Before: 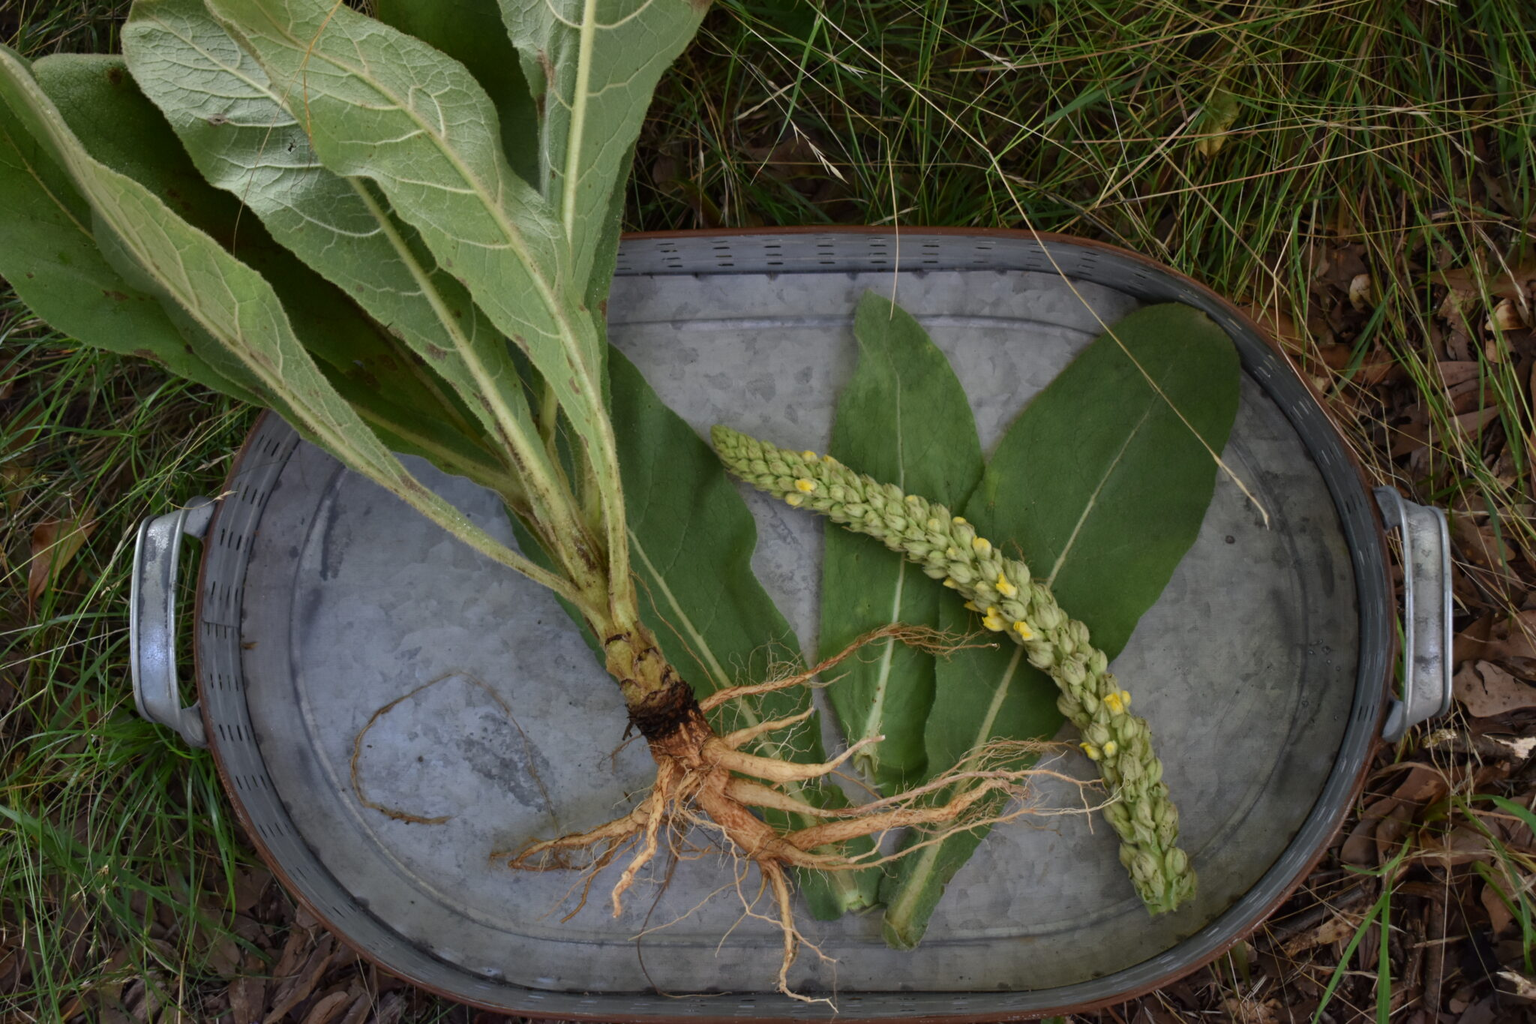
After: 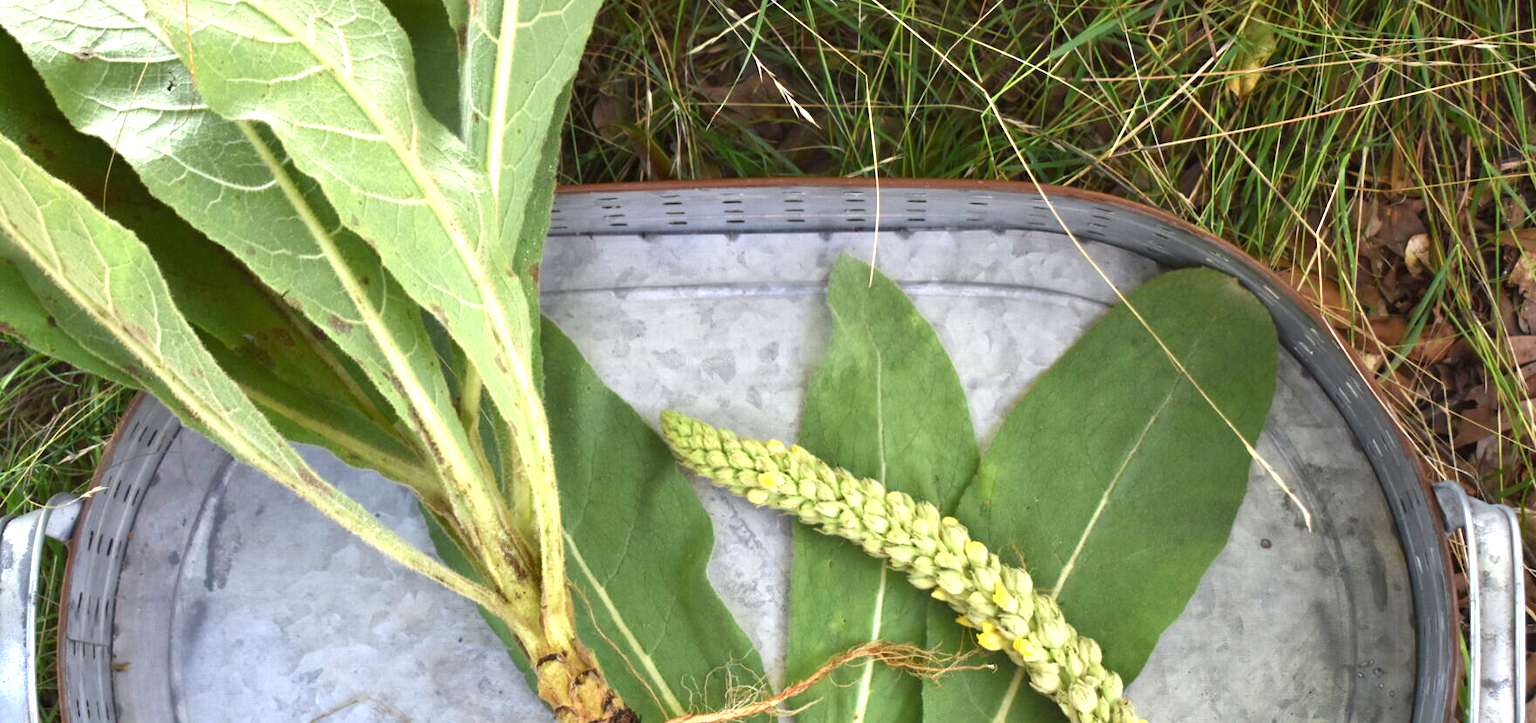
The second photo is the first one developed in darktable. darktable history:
crop and rotate: left 9.428%, top 7.25%, right 4.805%, bottom 32.159%
exposure: black level correction 0, exposure 1.446 EV, compensate exposure bias true, compensate highlight preservation false
